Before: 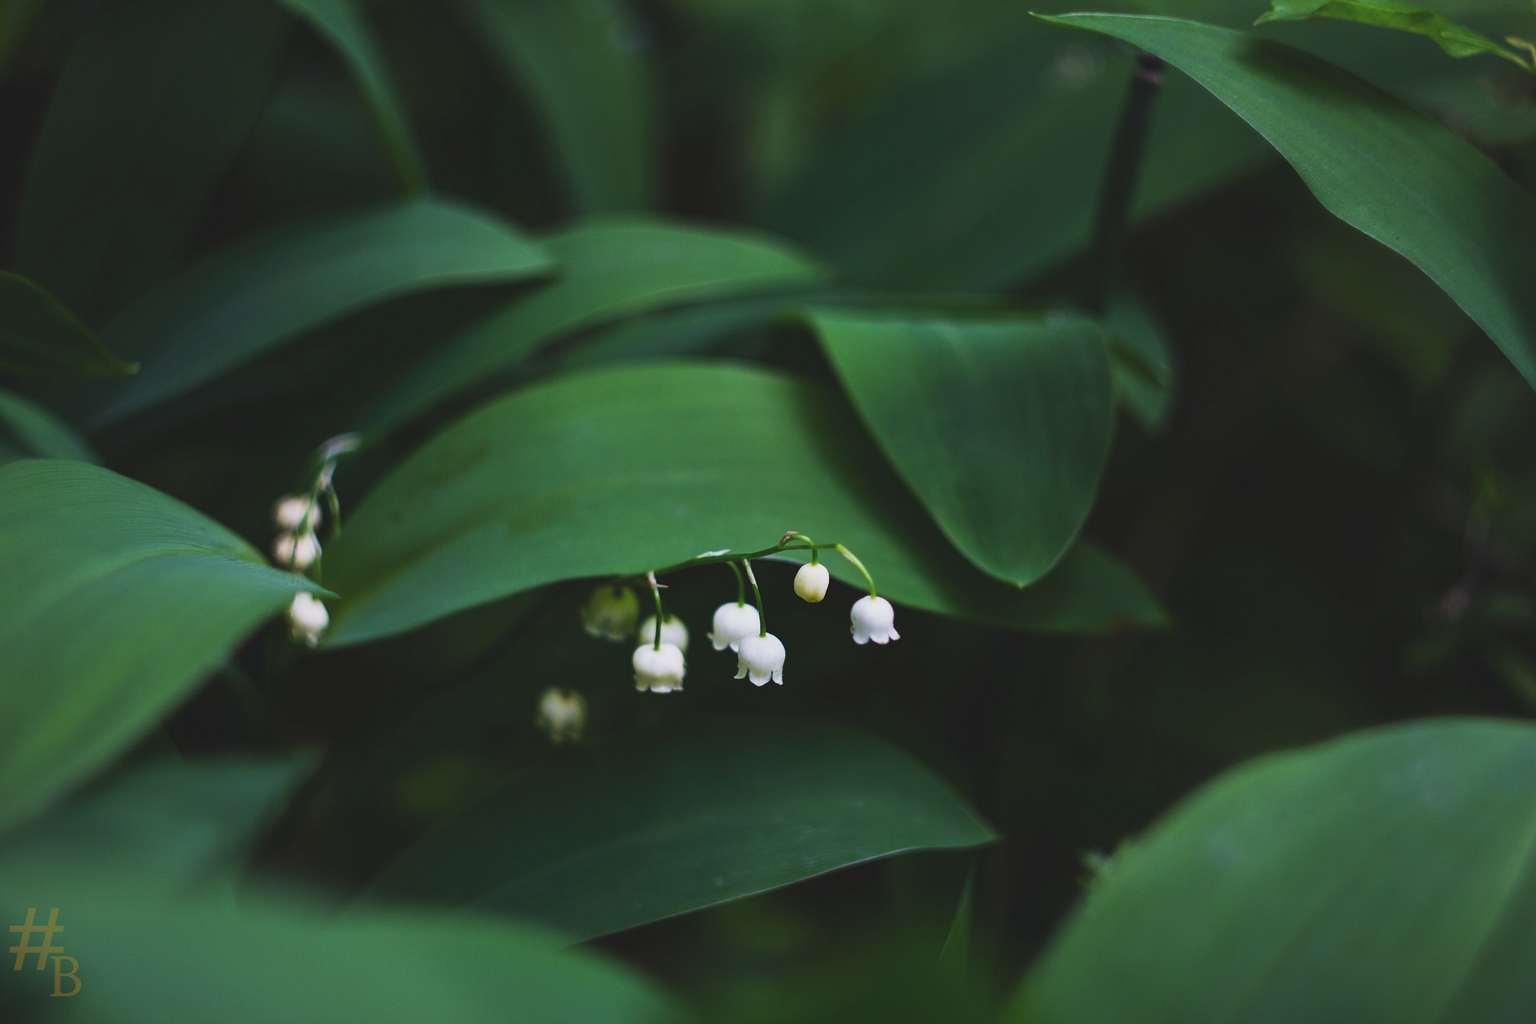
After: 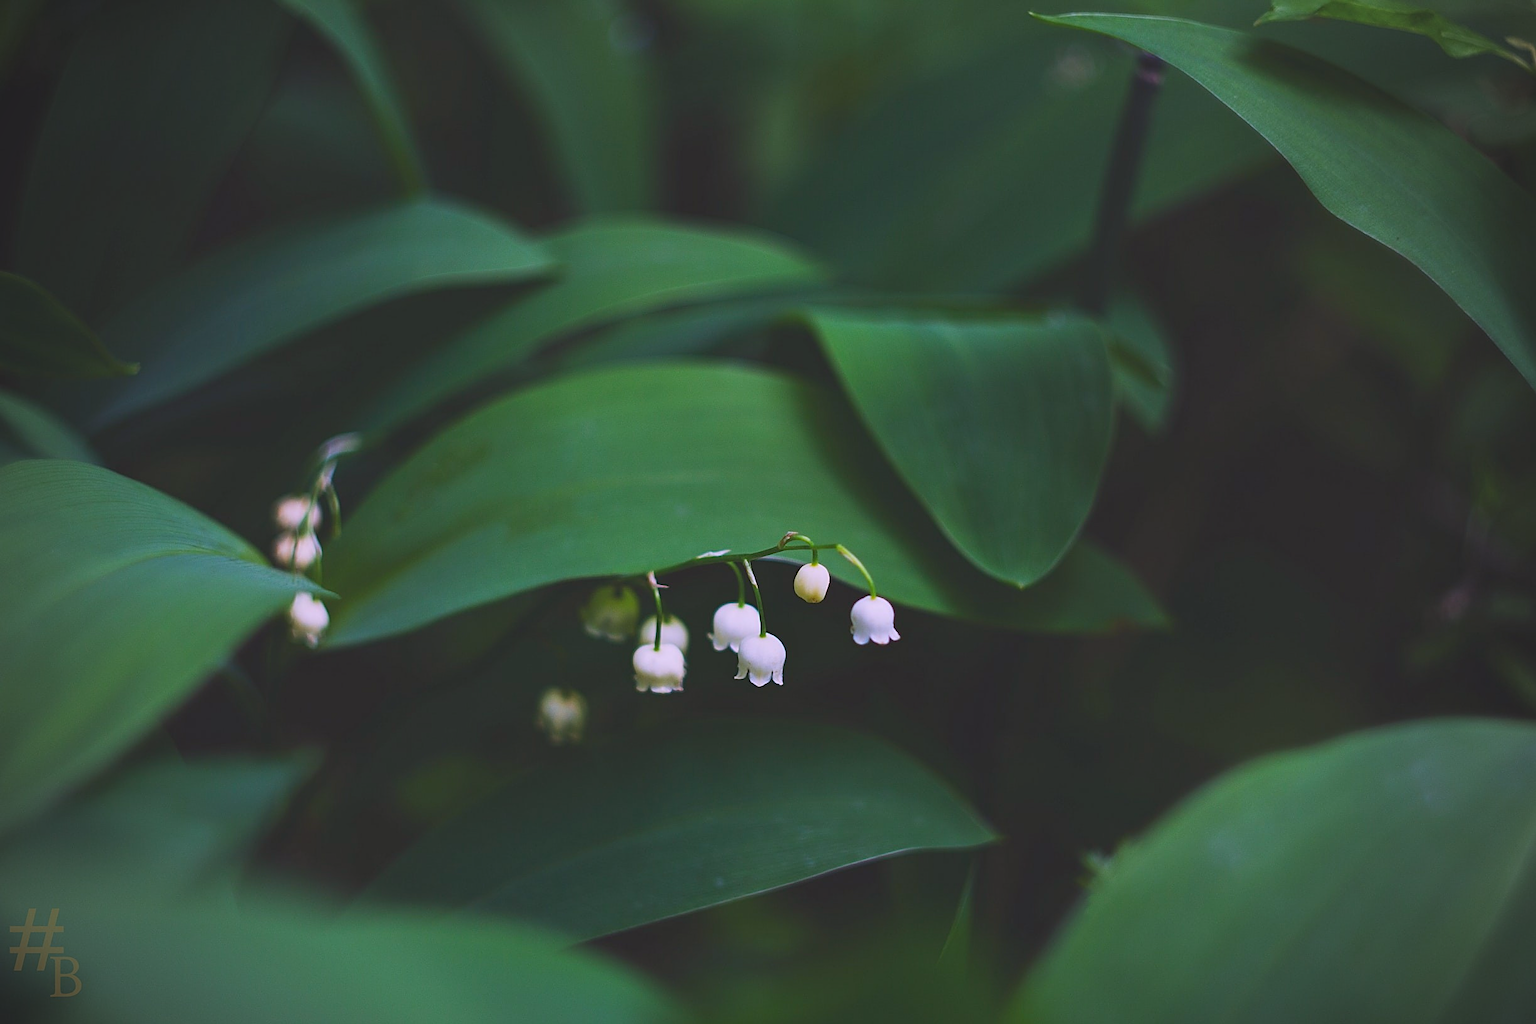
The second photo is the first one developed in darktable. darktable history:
white balance: red 1.066, blue 1.119
lowpass: radius 0.1, contrast 0.85, saturation 1.1, unbound 0
vignetting: on, module defaults
sharpen: on, module defaults
